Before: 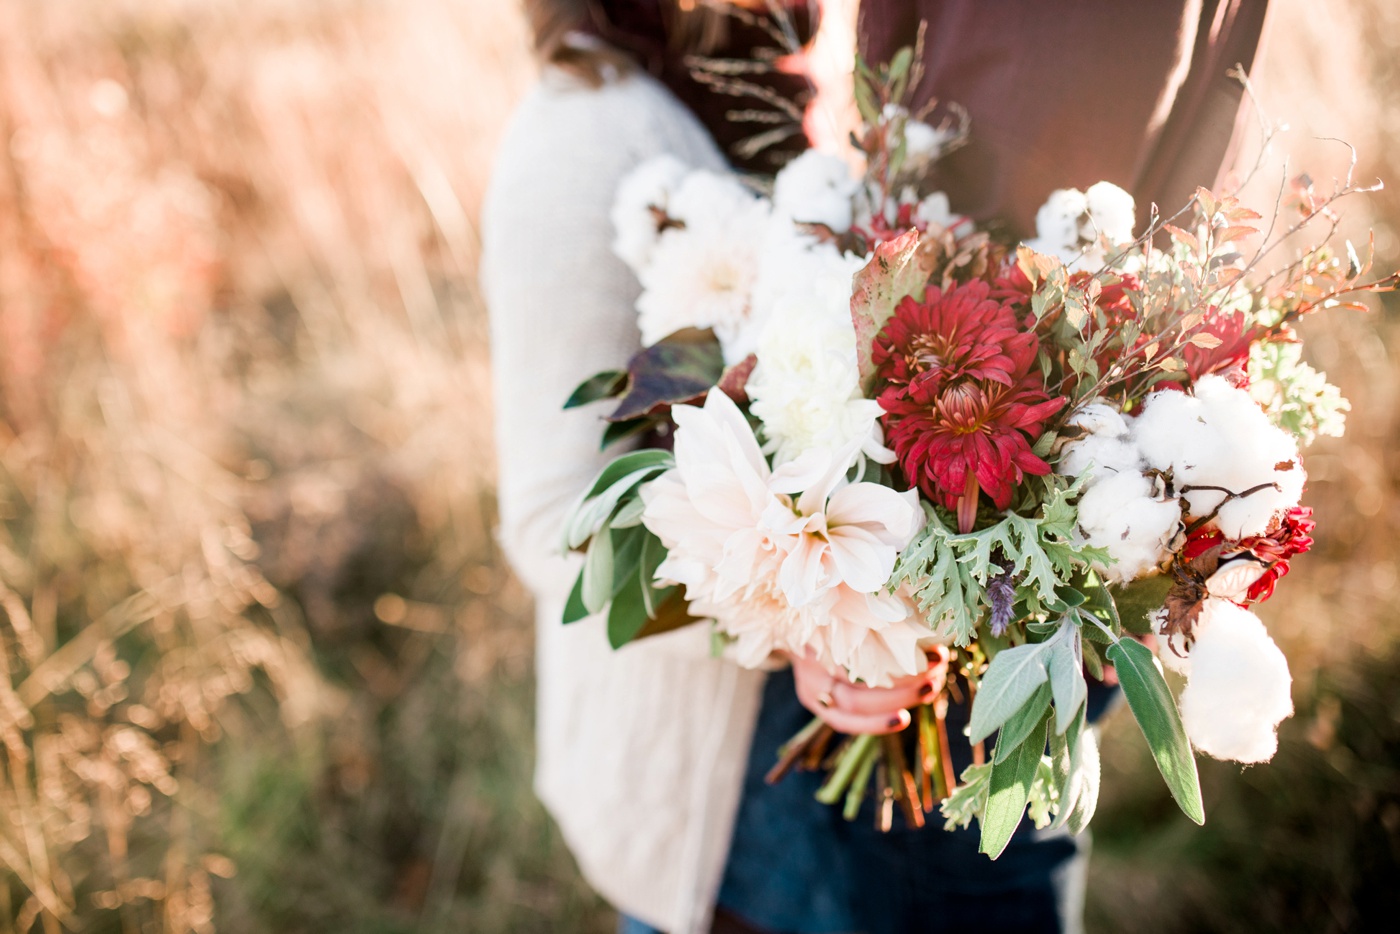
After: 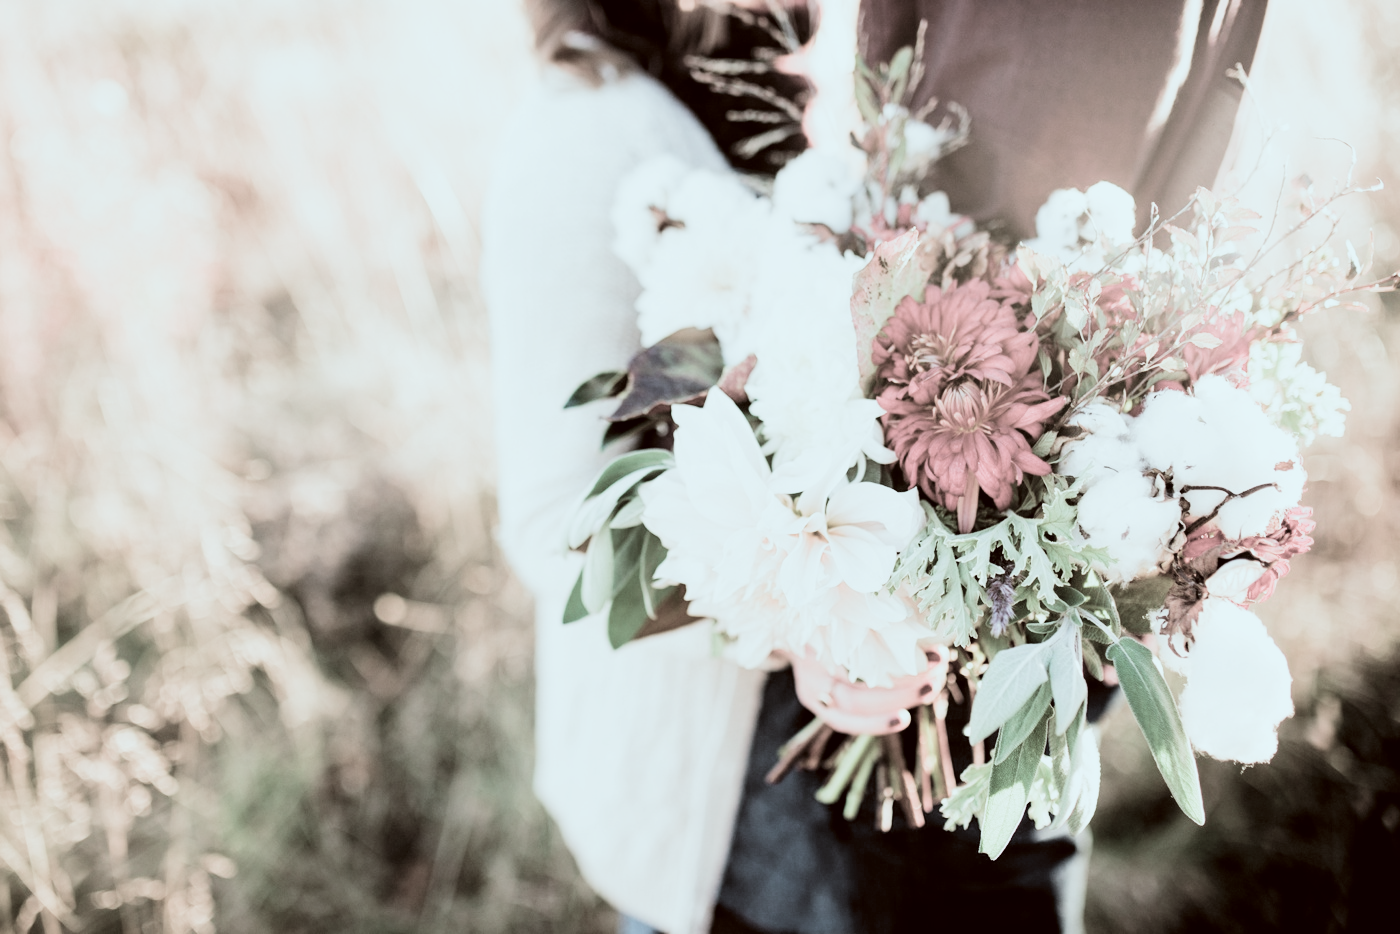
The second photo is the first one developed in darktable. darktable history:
filmic rgb: black relative exposure -5.06 EV, white relative exposure 4 EV, hardness 2.9, contrast 1.3, highlights saturation mix -29.55%, color science v5 (2021), contrast in shadows safe, contrast in highlights safe
color correction: highlights a* -4.88, highlights b* -3.77, shadows a* 3.99, shadows b* 4.3
exposure: black level correction 0, exposure 0.894 EV, compensate exposure bias true, compensate highlight preservation false
